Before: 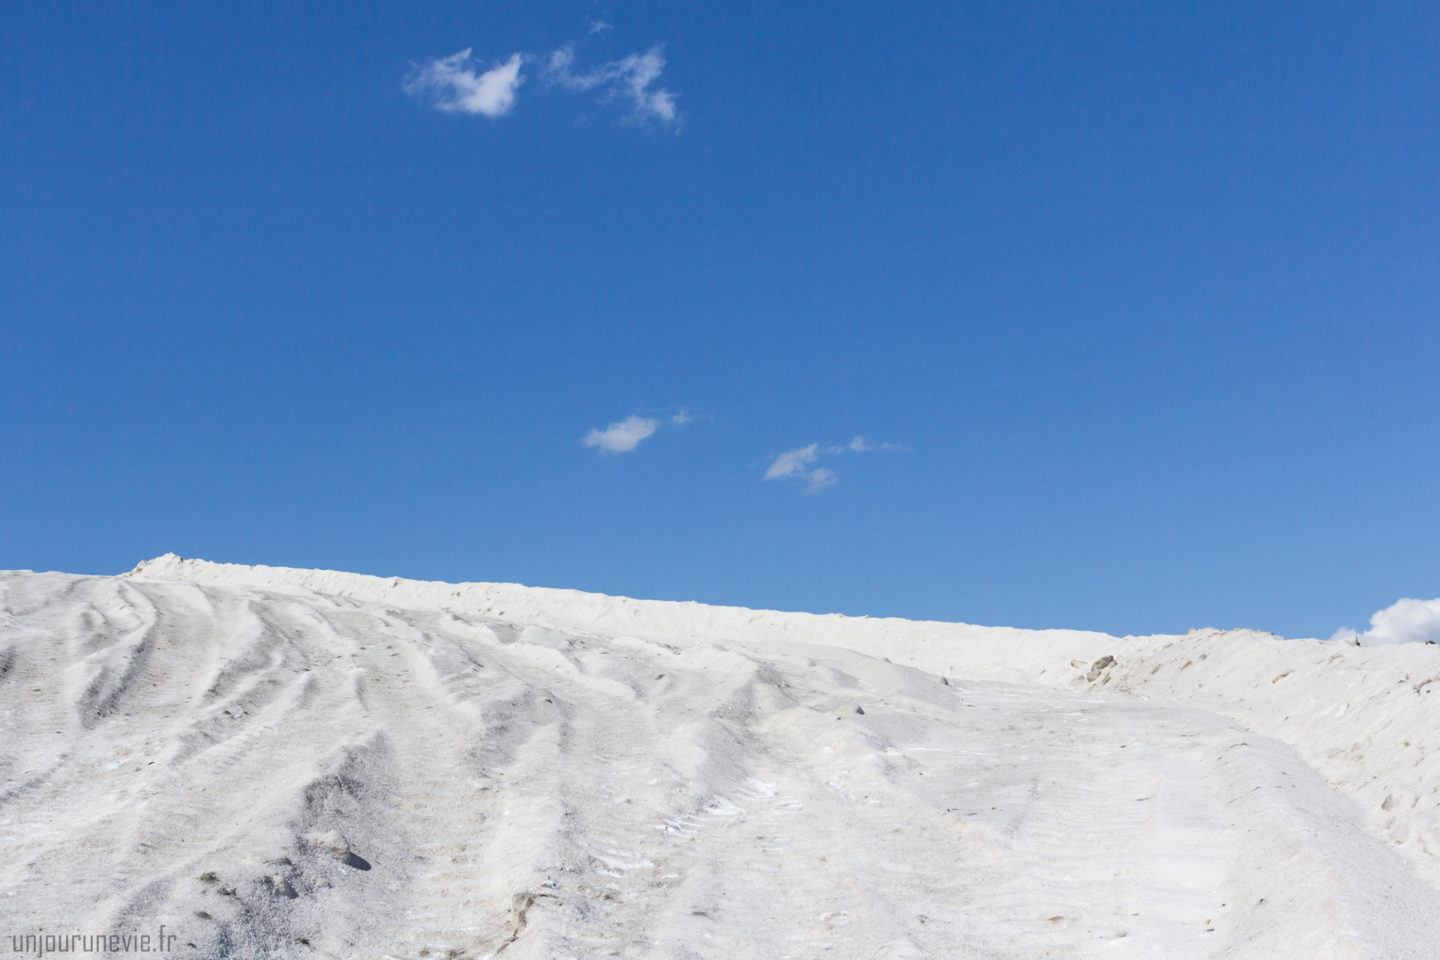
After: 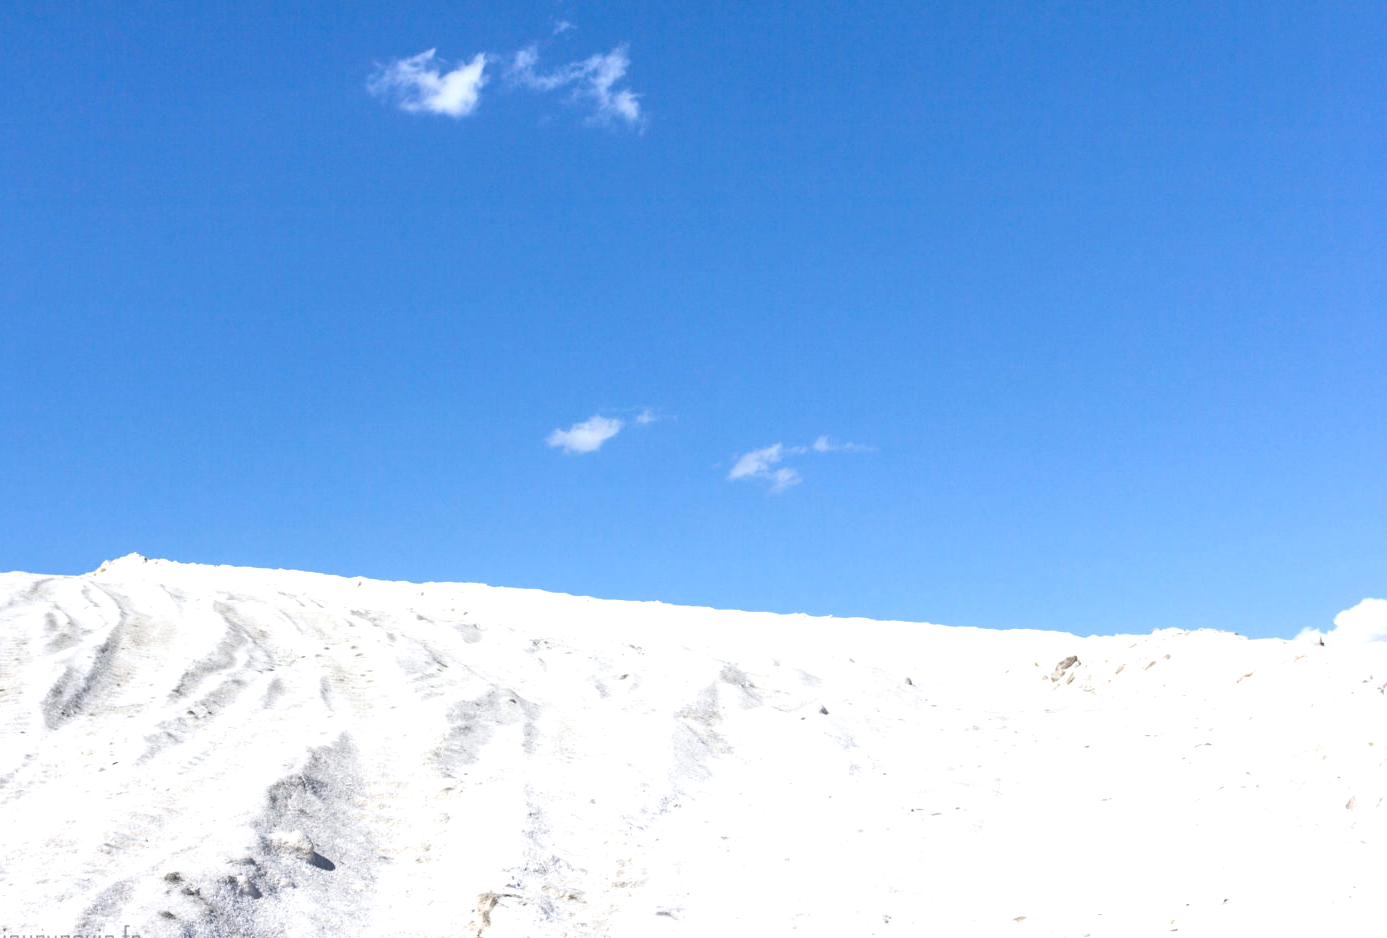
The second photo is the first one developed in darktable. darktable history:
crop and rotate: left 2.536%, right 1.107%, bottom 2.246%
exposure: exposure 0.74 EV, compensate highlight preservation false
